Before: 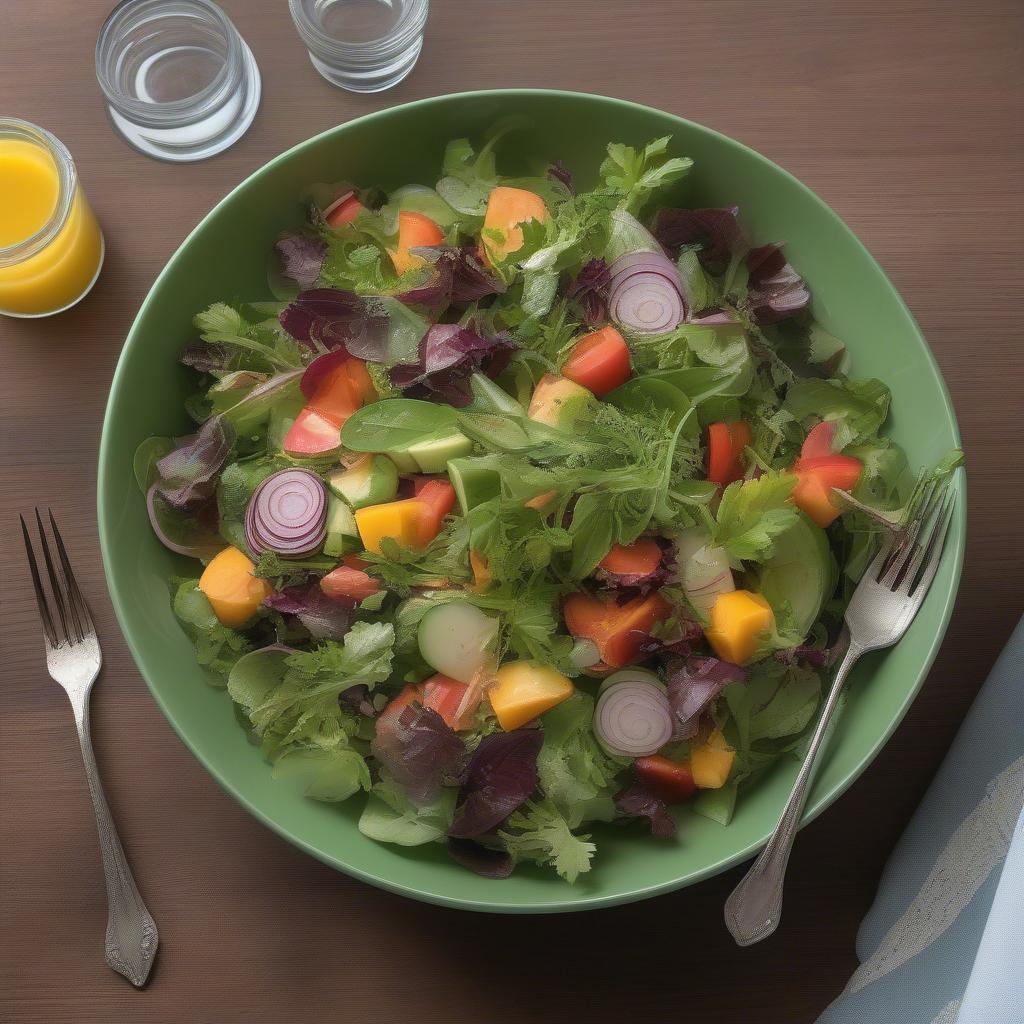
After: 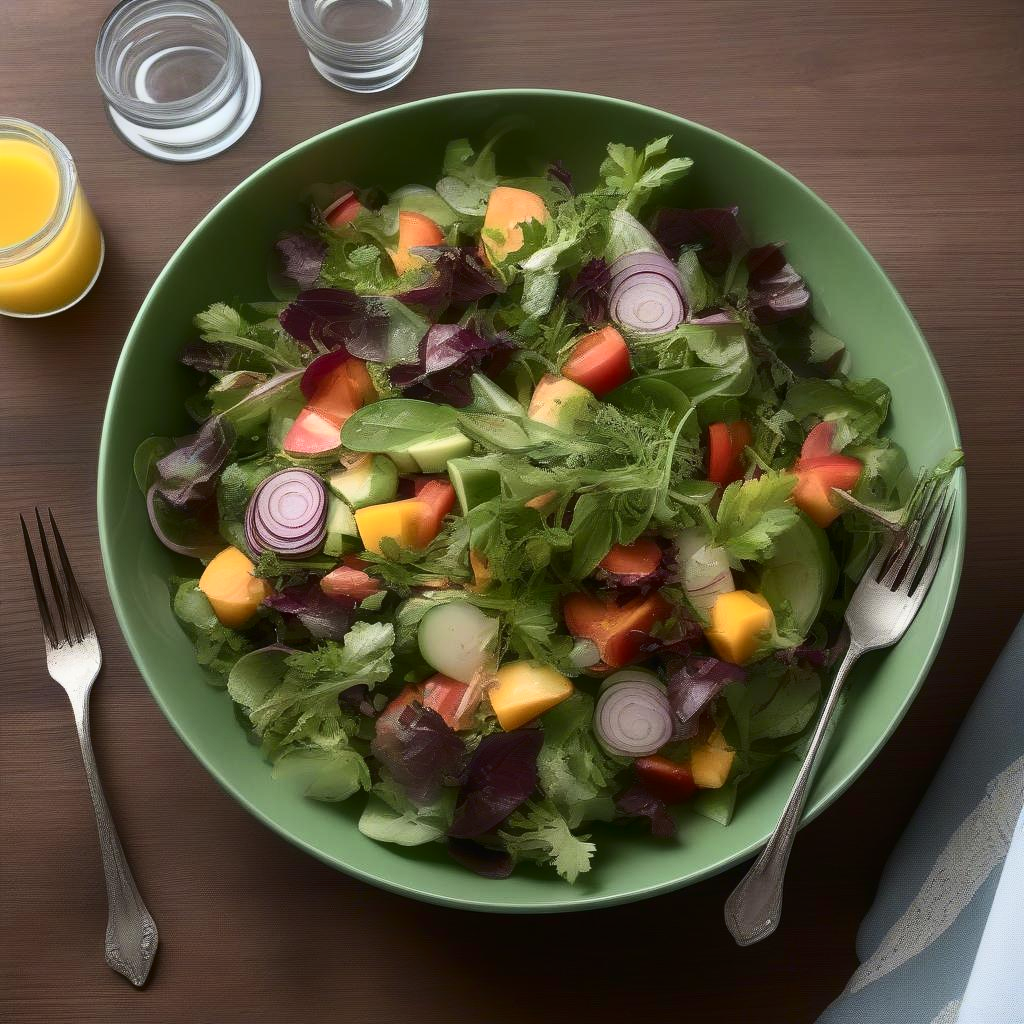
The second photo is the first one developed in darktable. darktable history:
contrast brightness saturation: contrast 0.279
